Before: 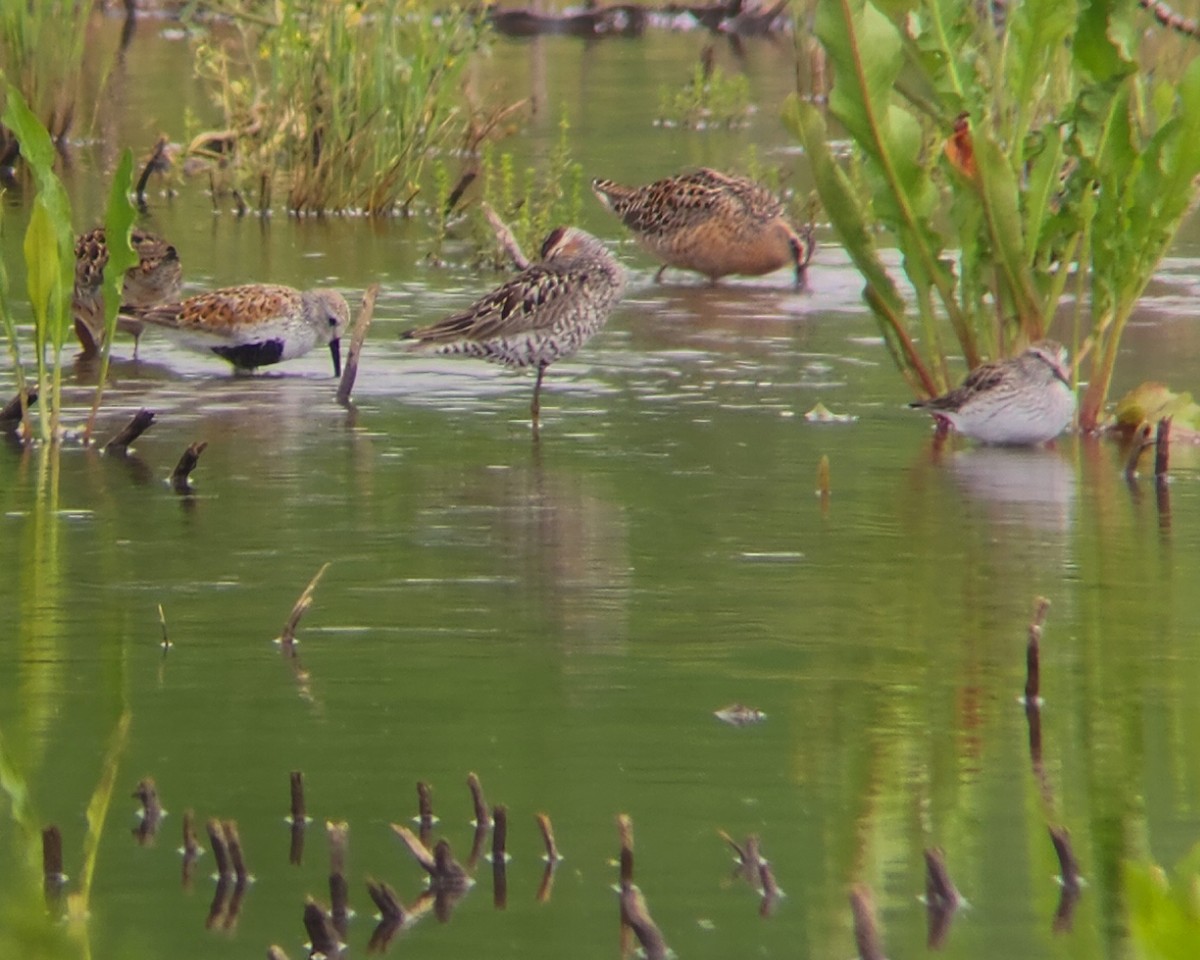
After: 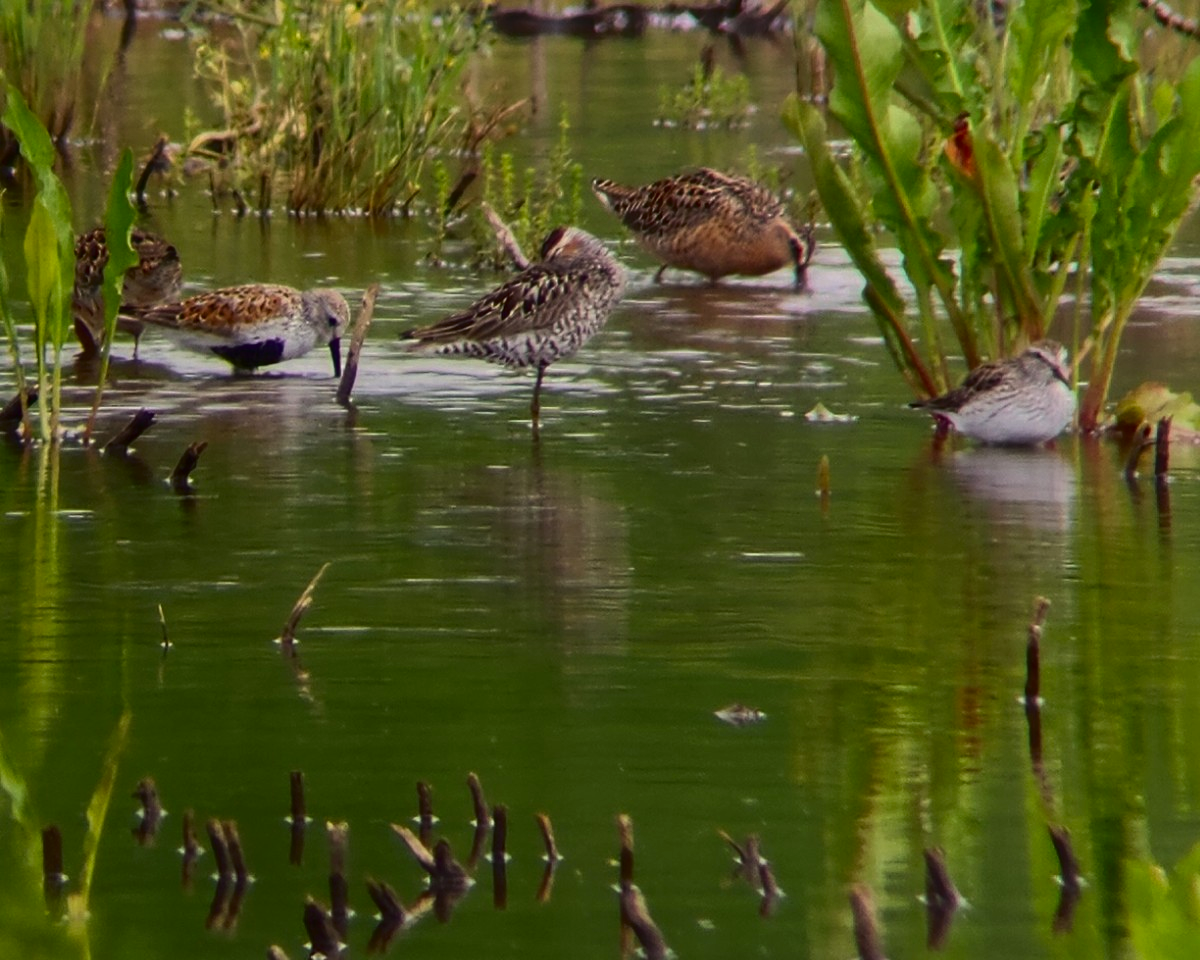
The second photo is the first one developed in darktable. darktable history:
contrast brightness saturation: contrast 0.186, brightness -0.242, saturation 0.118
